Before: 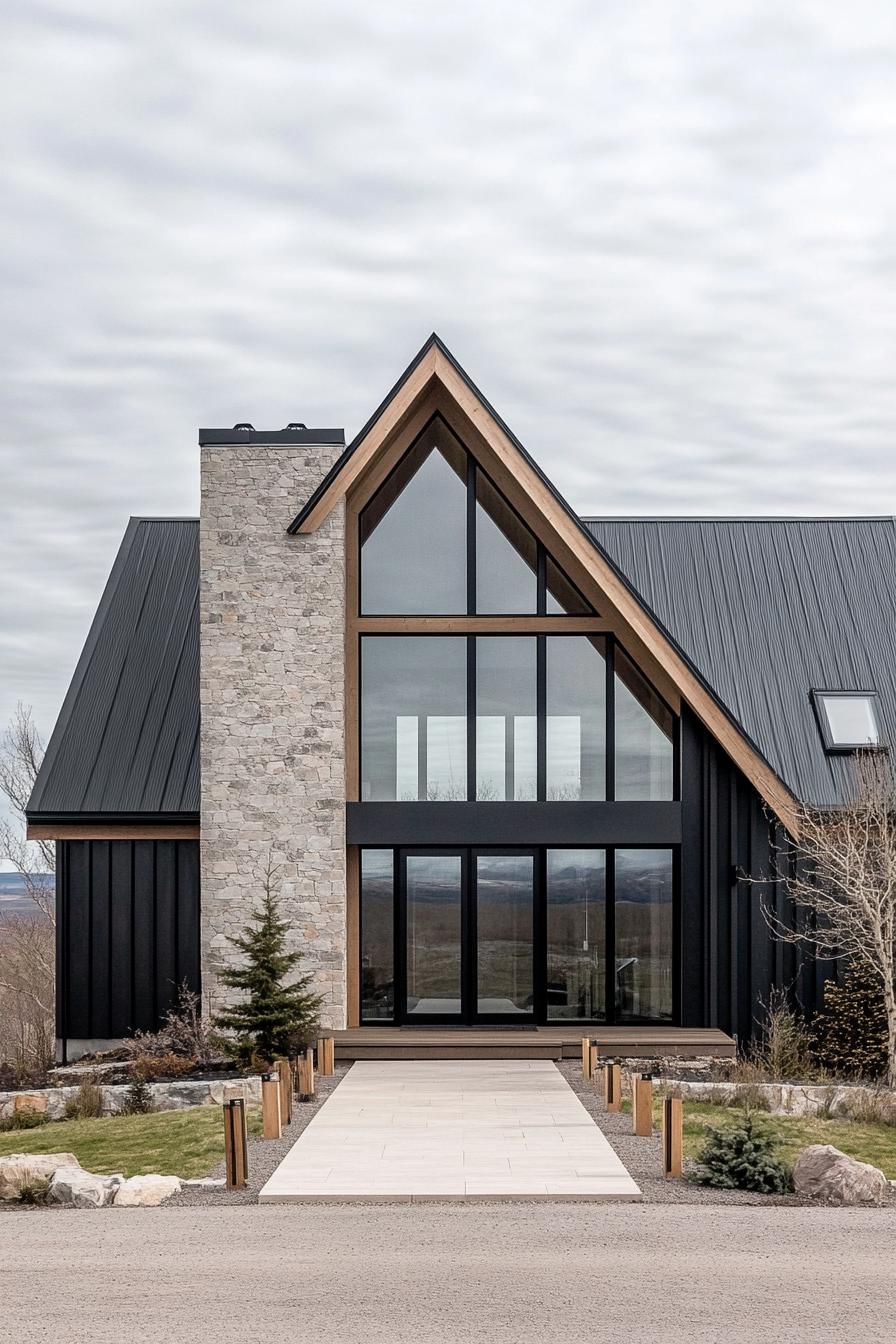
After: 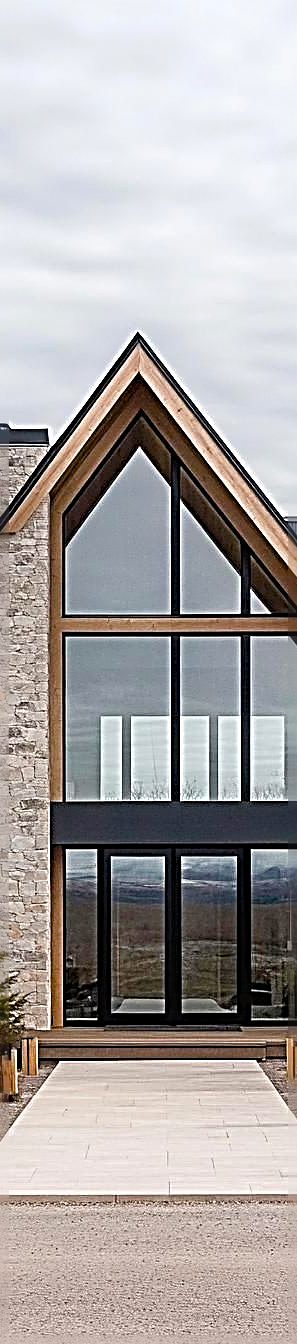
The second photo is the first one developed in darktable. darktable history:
sharpen: radius 3.208, amount 1.738
color balance rgb: perceptual saturation grading › global saturation 39.084%, perceptual saturation grading › highlights -24.803%, perceptual saturation grading › mid-tones 35.457%, perceptual saturation grading › shadows 35.205%
contrast equalizer: y [[0.6 ×6], [0.55 ×6], [0 ×6], [0 ×6], [0 ×6]], mix -0.289
crop: left 33.112%, right 33.714%
